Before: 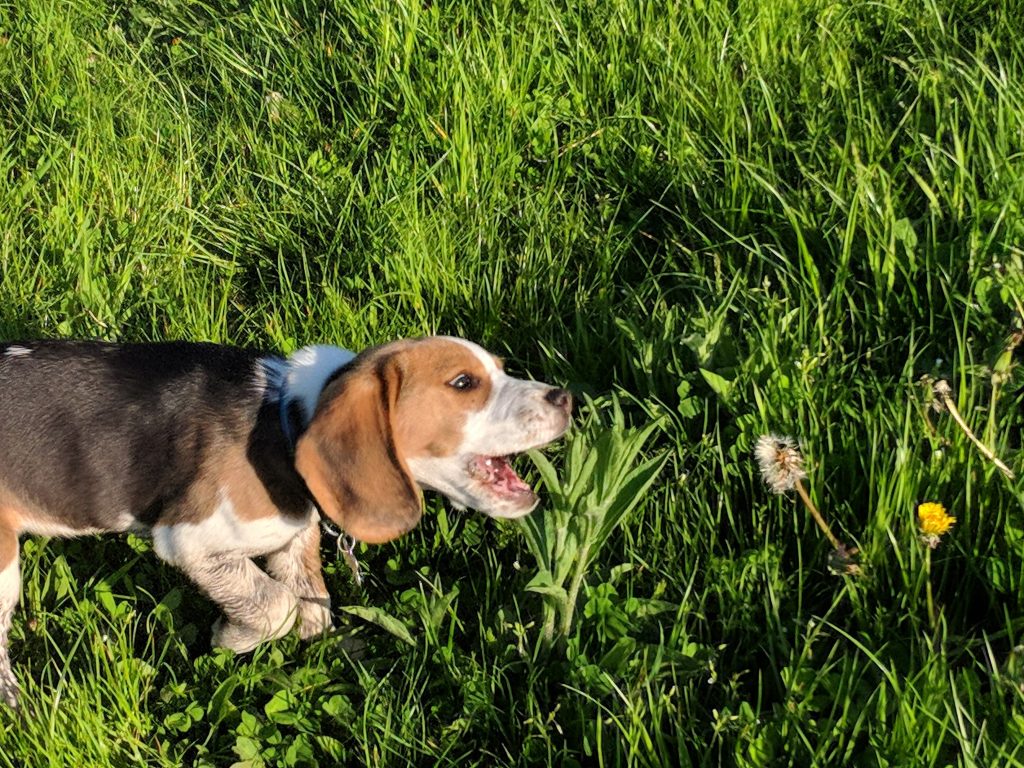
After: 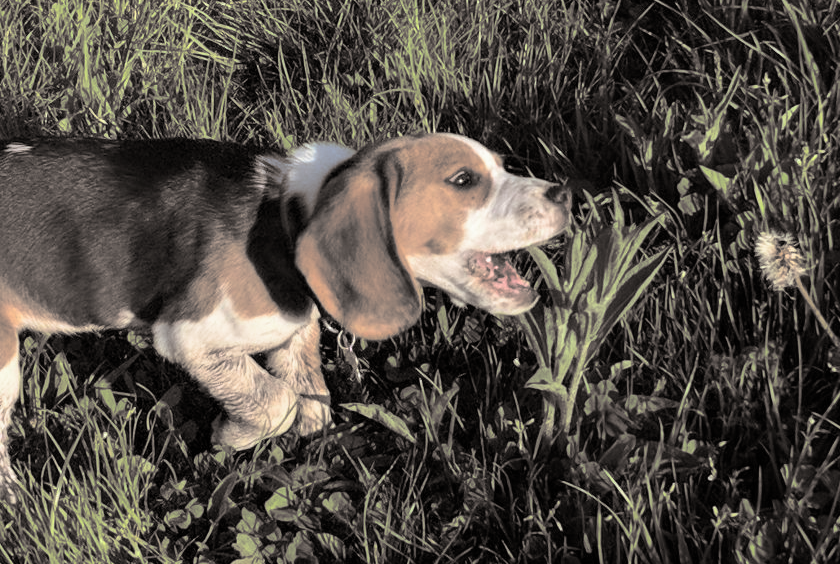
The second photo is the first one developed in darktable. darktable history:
split-toning: shadows › hue 26°, shadows › saturation 0.09, highlights › hue 40°, highlights › saturation 0.18, balance -63, compress 0%
crop: top 26.531%, right 17.959%
